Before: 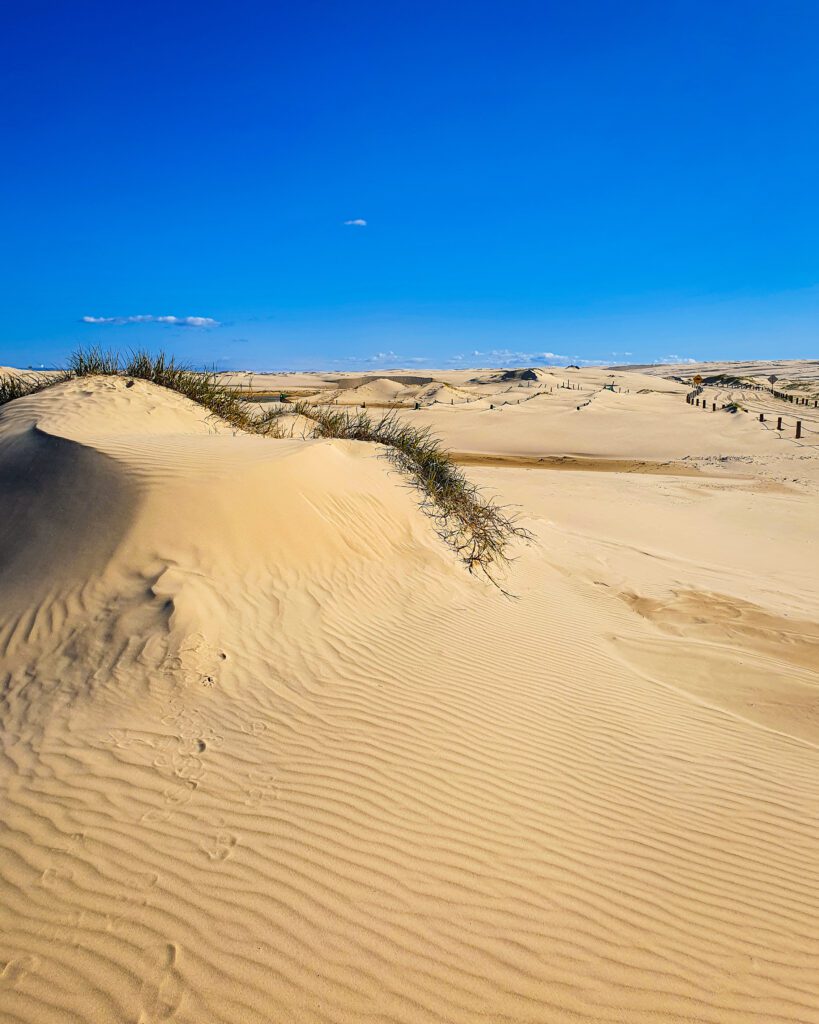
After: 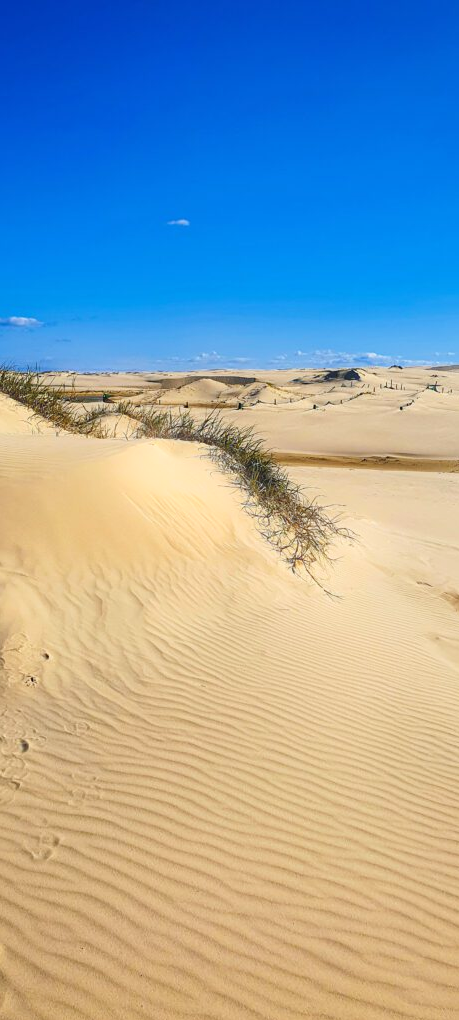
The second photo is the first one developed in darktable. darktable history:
white balance: red 0.982, blue 1.018
tone equalizer: on, module defaults
crop: left 21.674%, right 22.086%
bloom: size 5%, threshold 95%, strength 15%
